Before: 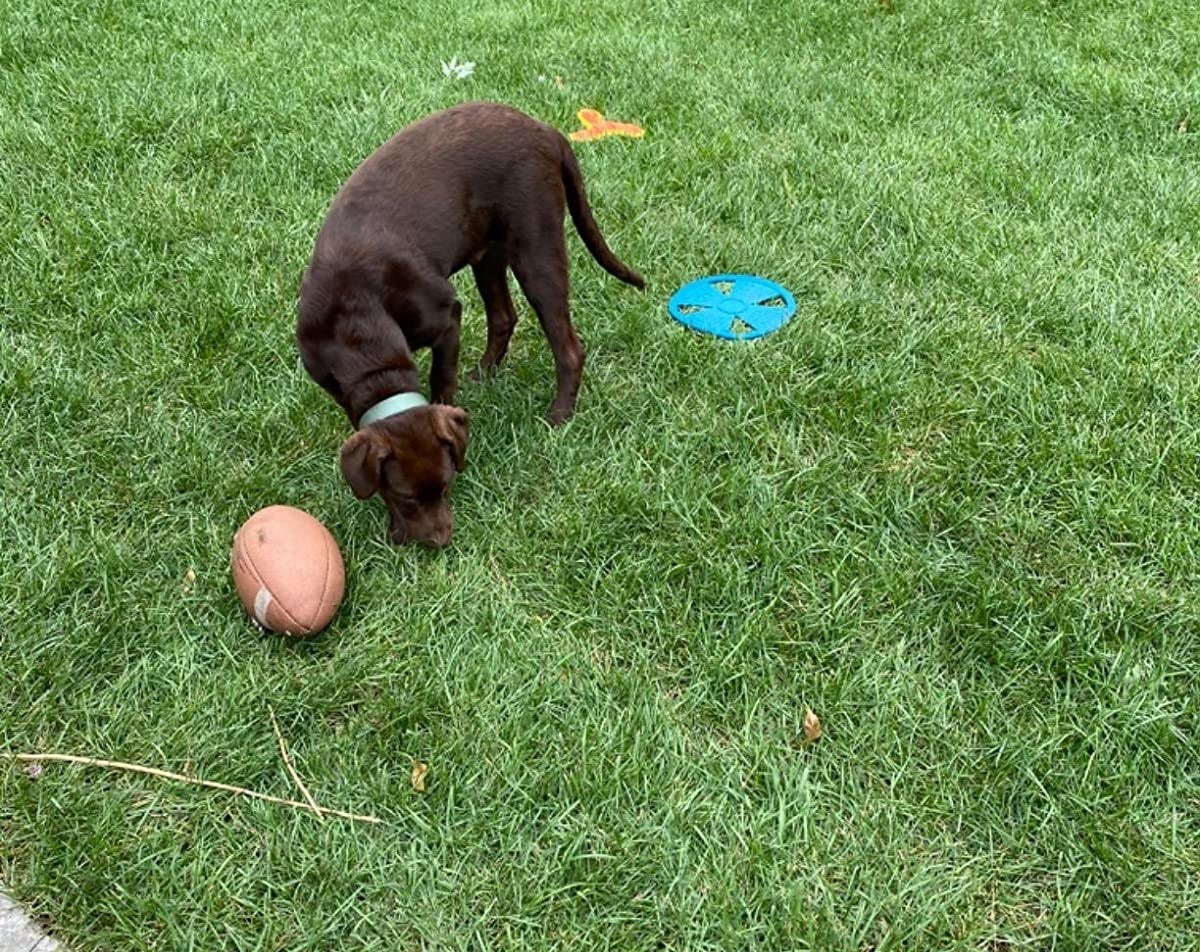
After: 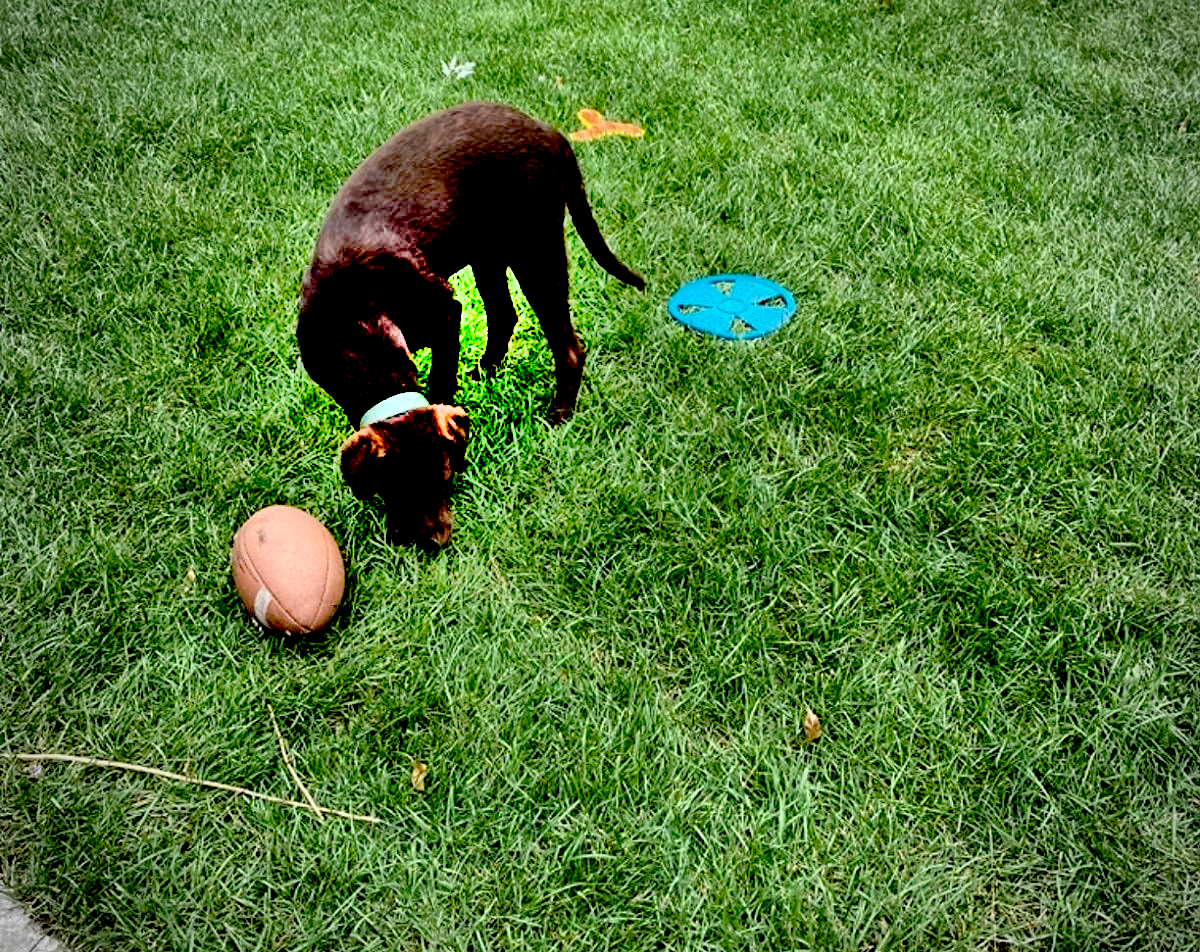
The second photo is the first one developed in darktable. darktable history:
vignetting: fall-off start 74.22%, fall-off radius 65.92%
shadows and highlights: shadows 75.09, highlights -60.88, soften with gaussian
exposure: black level correction 0.057, compensate exposure bias true, compensate highlight preservation false
